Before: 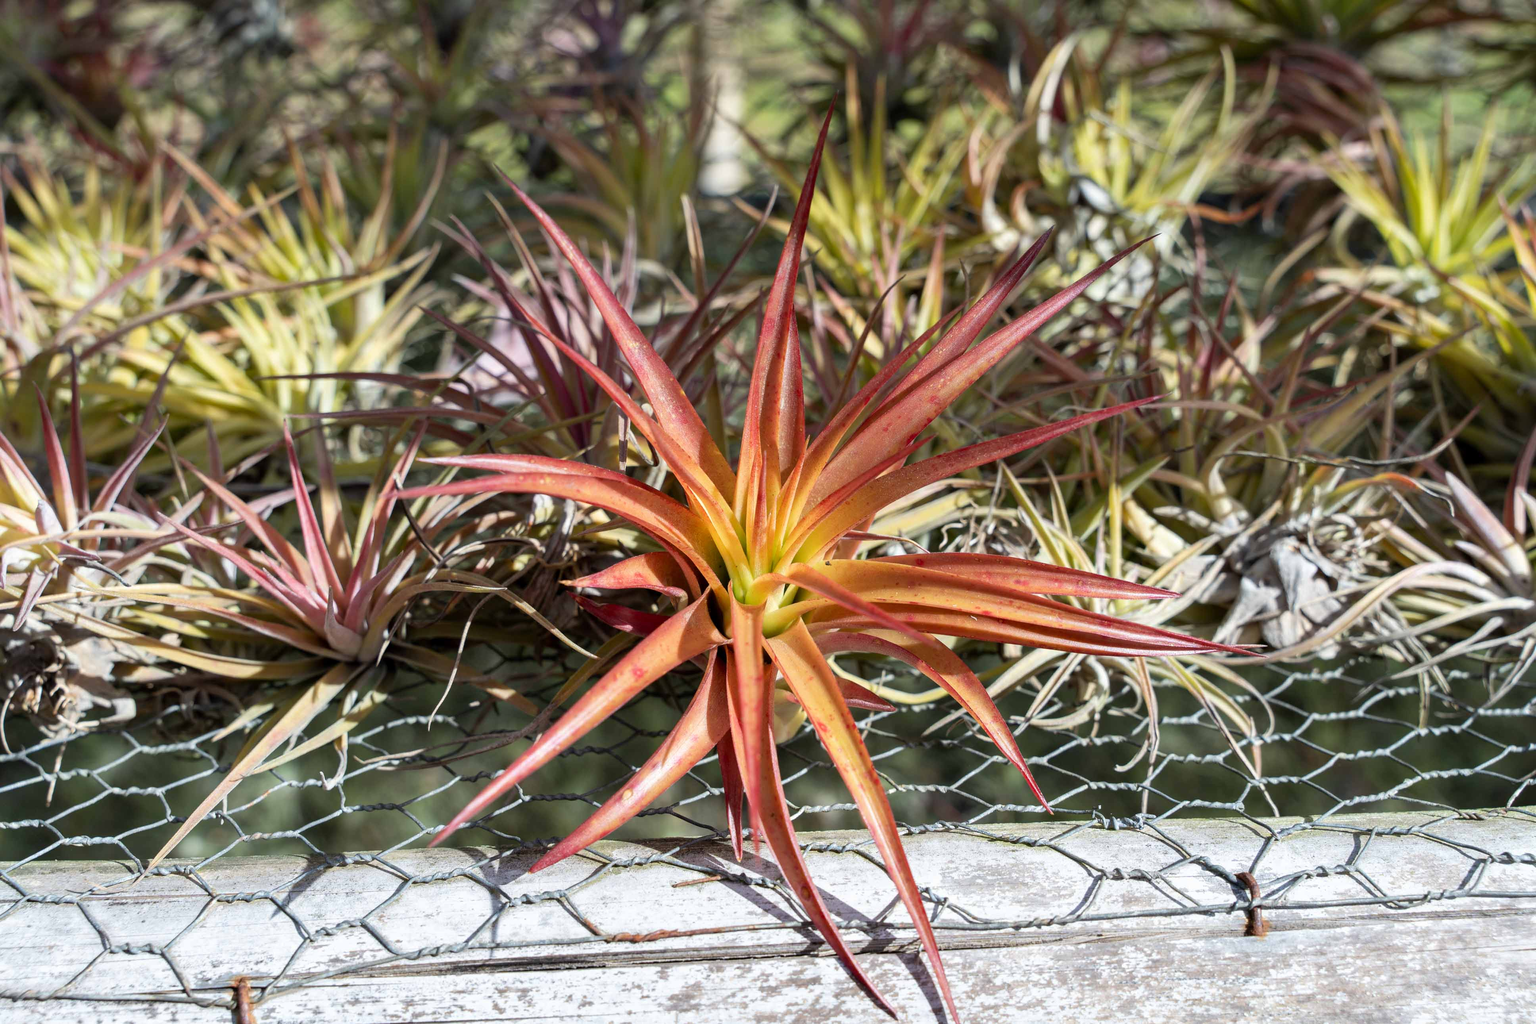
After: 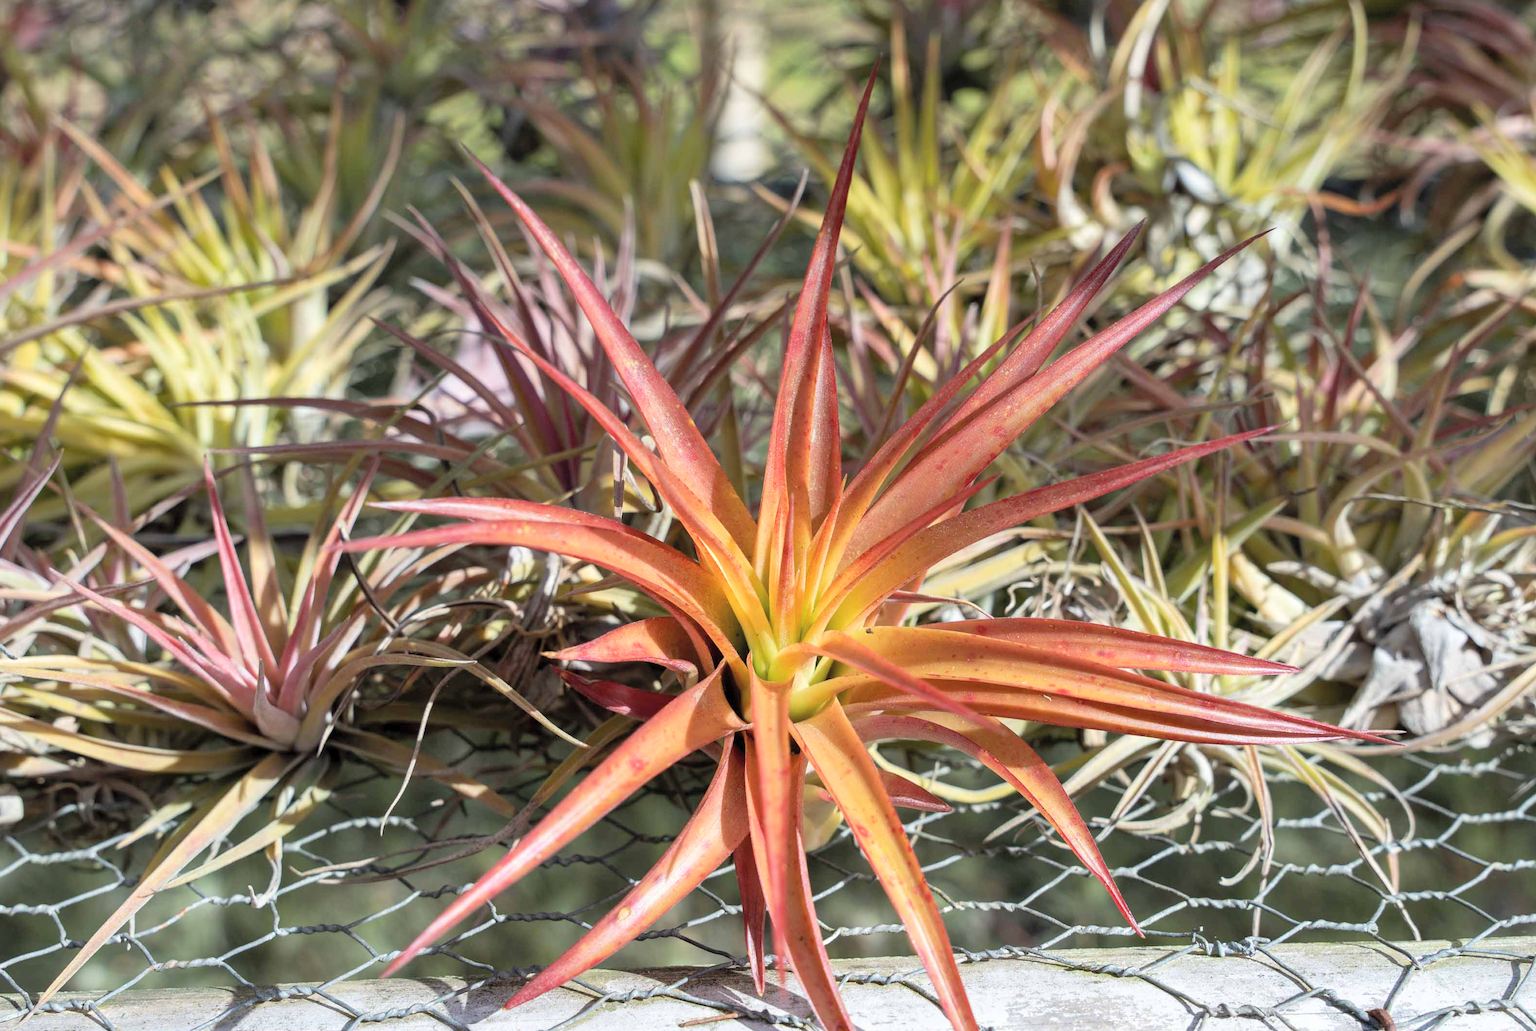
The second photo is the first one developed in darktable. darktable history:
crop and rotate: left 7.621%, top 4.651%, right 10.538%, bottom 12.922%
contrast brightness saturation: brightness 0.146
